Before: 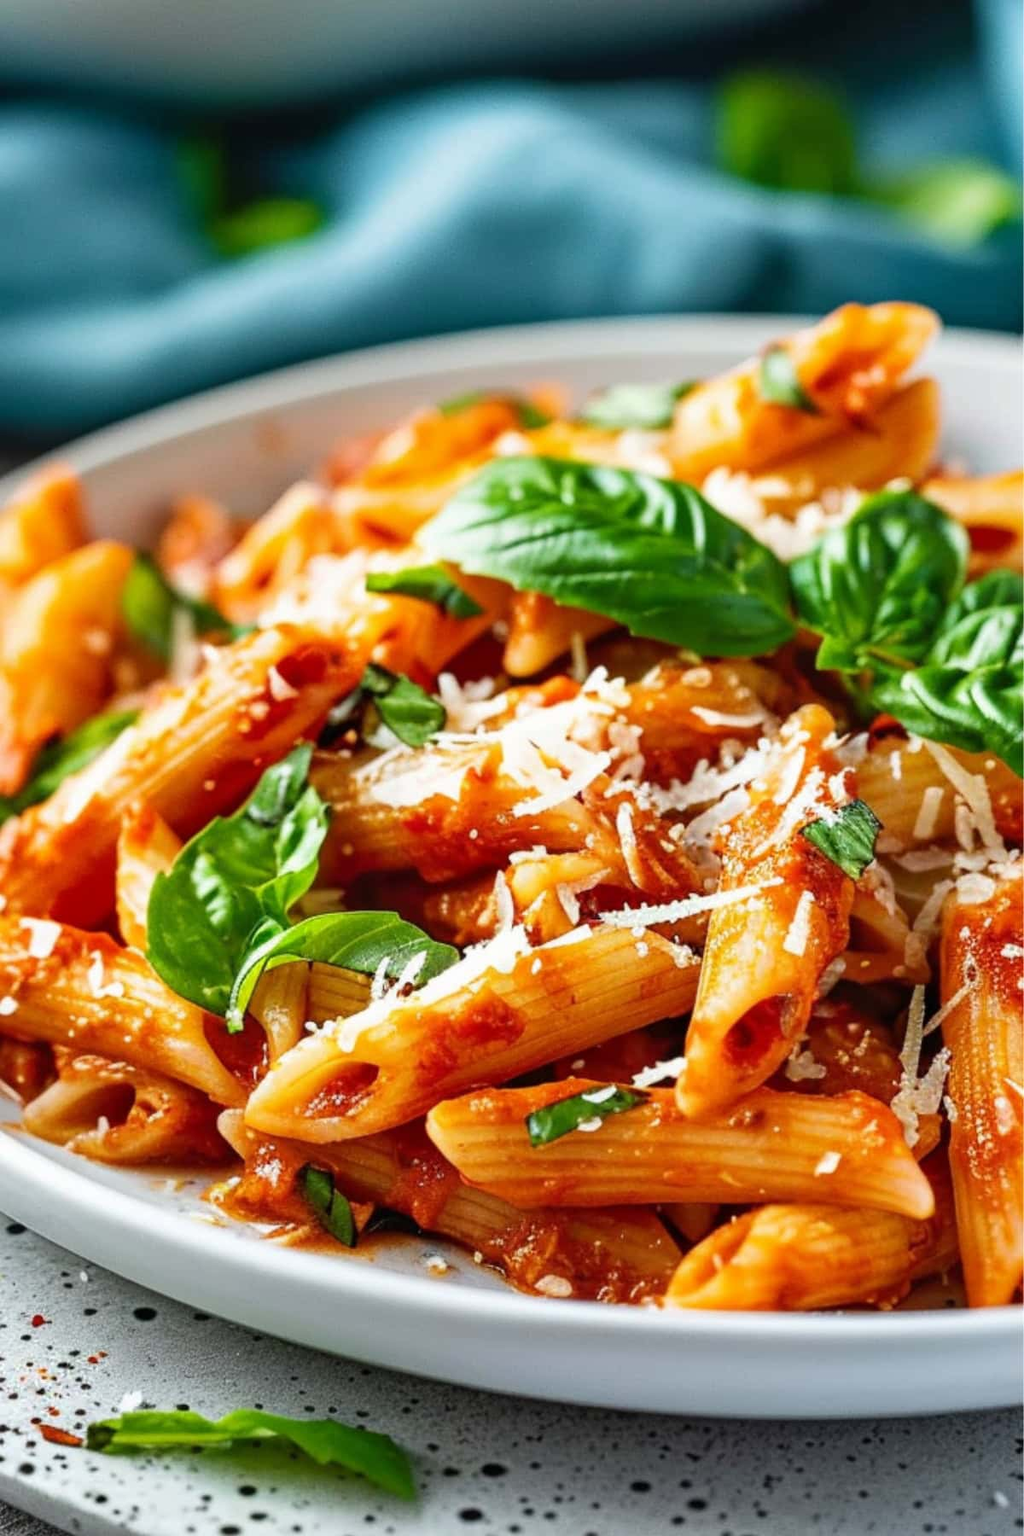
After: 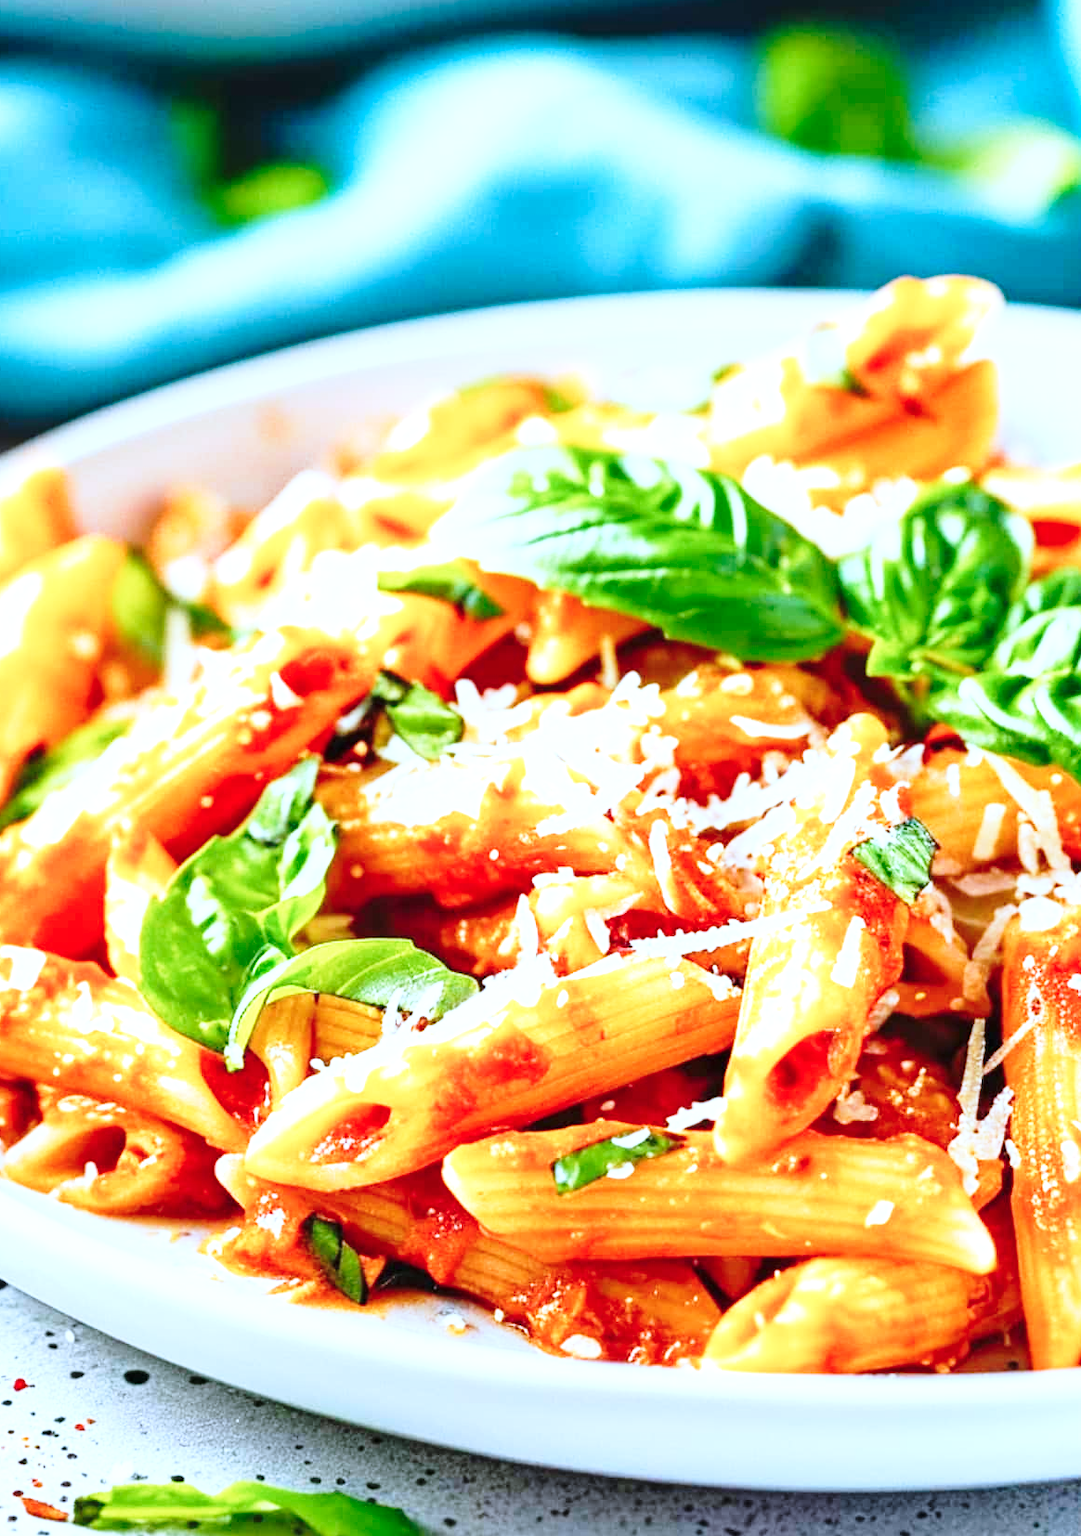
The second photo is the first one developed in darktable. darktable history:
base curve: curves: ch0 [(0, 0) (0.028, 0.03) (0.121, 0.232) (0.46, 0.748) (0.859, 0.968) (1, 1)], preserve colors none
exposure: black level correction 0, exposure 0.897 EV, compensate highlight preservation false
color balance rgb: perceptual saturation grading › global saturation 0.572%, global vibrance 20%
color correction: highlights a* -2.21, highlights b* -18.31
crop: left 1.933%, top 3.179%, right 0.979%, bottom 4.923%
tone equalizer: edges refinement/feathering 500, mask exposure compensation -1.57 EV, preserve details no
